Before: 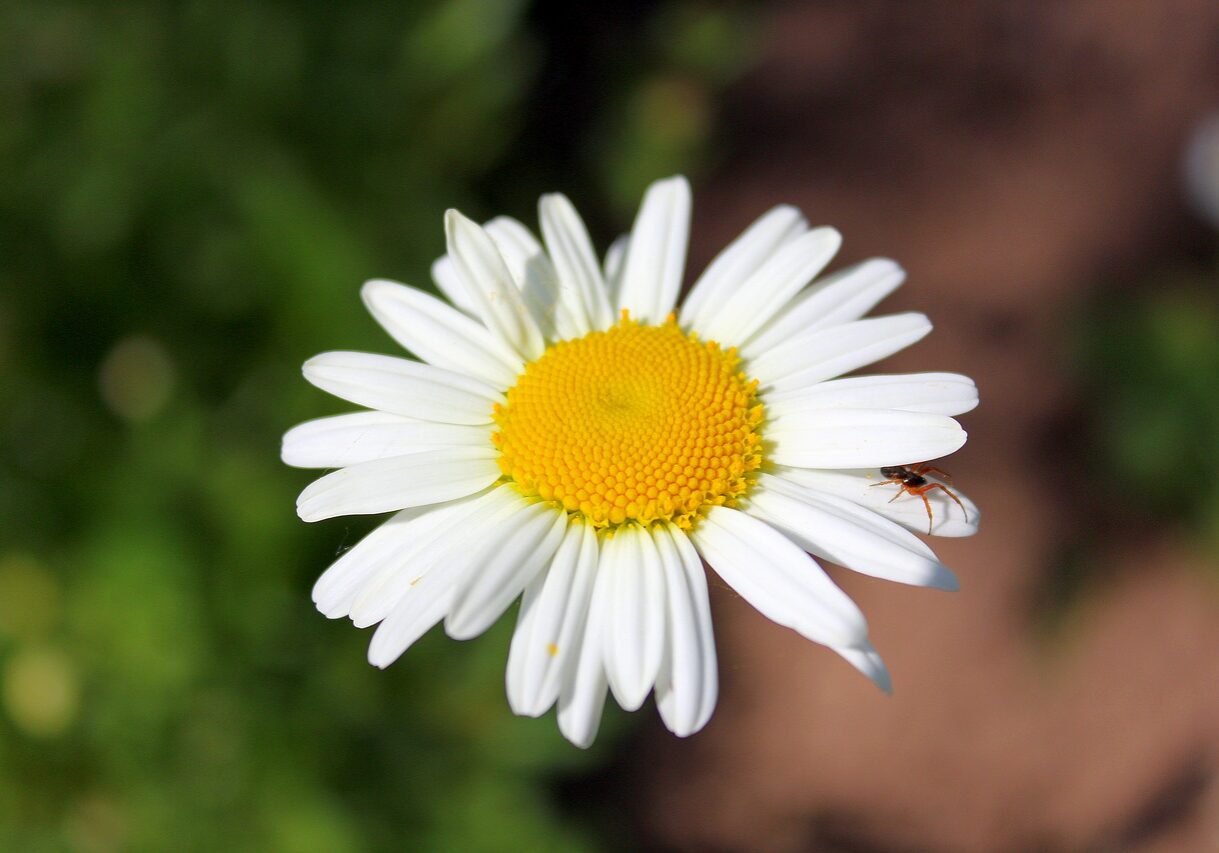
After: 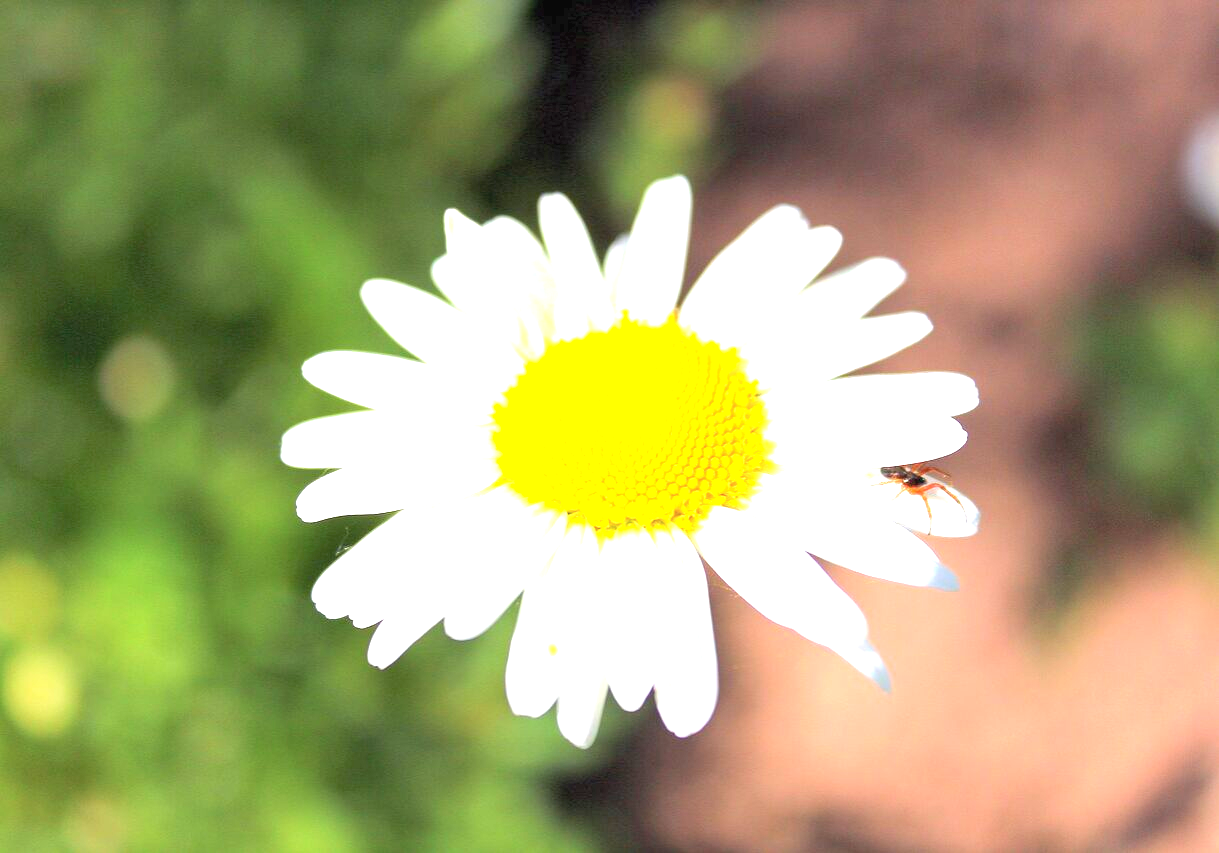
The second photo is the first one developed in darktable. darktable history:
contrast brightness saturation: brightness 0.15
exposure: black level correction 0, exposure 1.75 EV, compensate exposure bias true, compensate highlight preservation false
